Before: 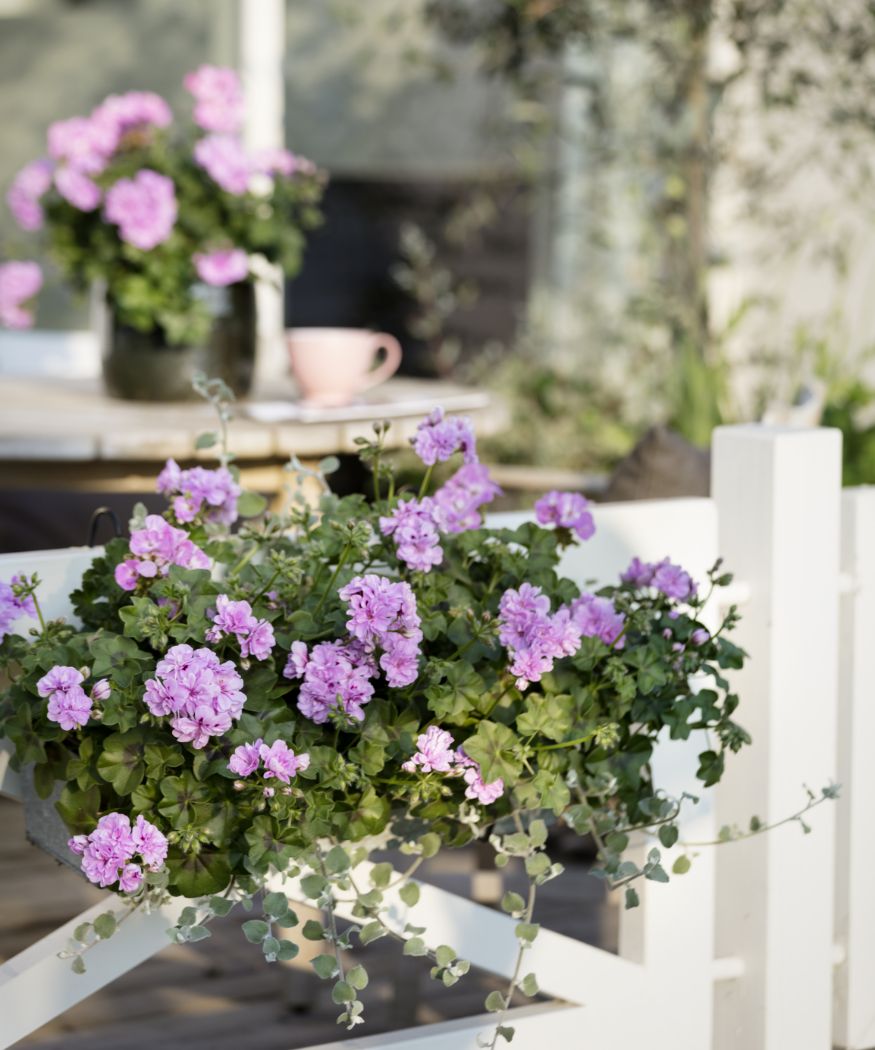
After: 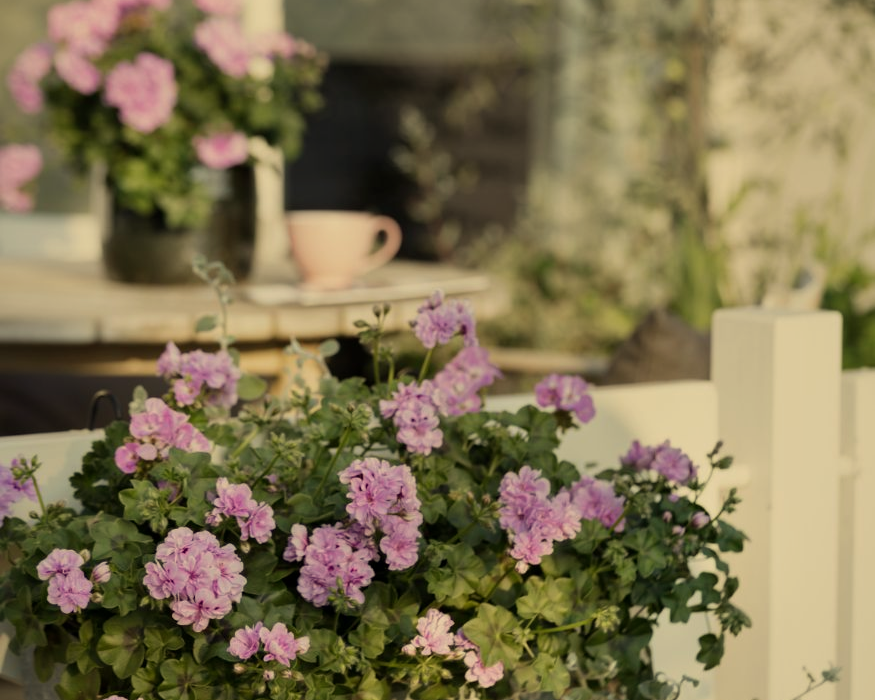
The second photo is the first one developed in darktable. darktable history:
exposure: exposure -0.582 EV, compensate highlight preservation false
crop: top 11.166%, bottom 22.168%
white balance: red 1.08, blue 0.791
